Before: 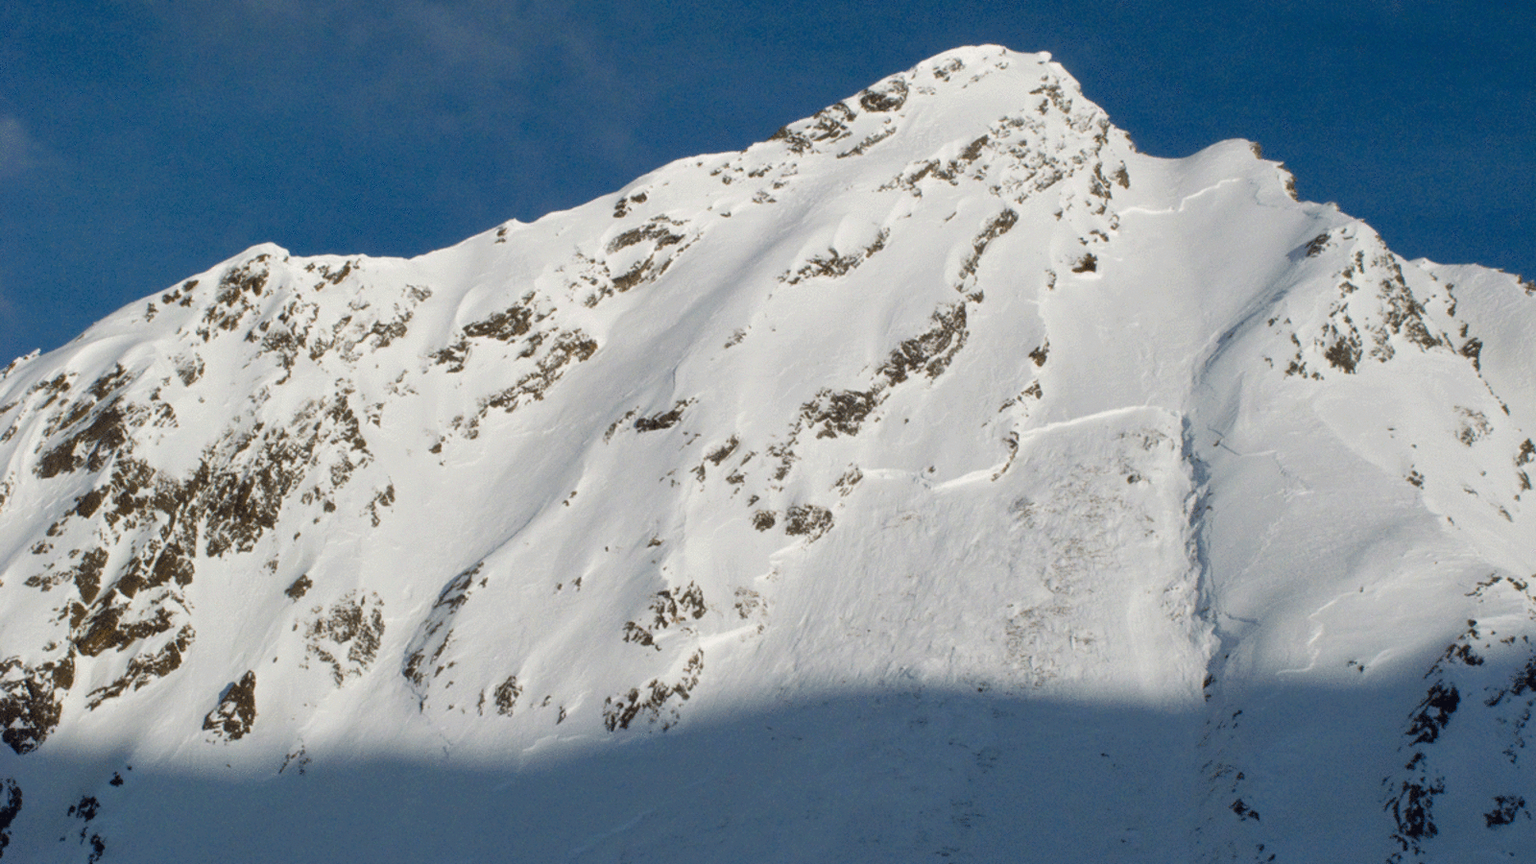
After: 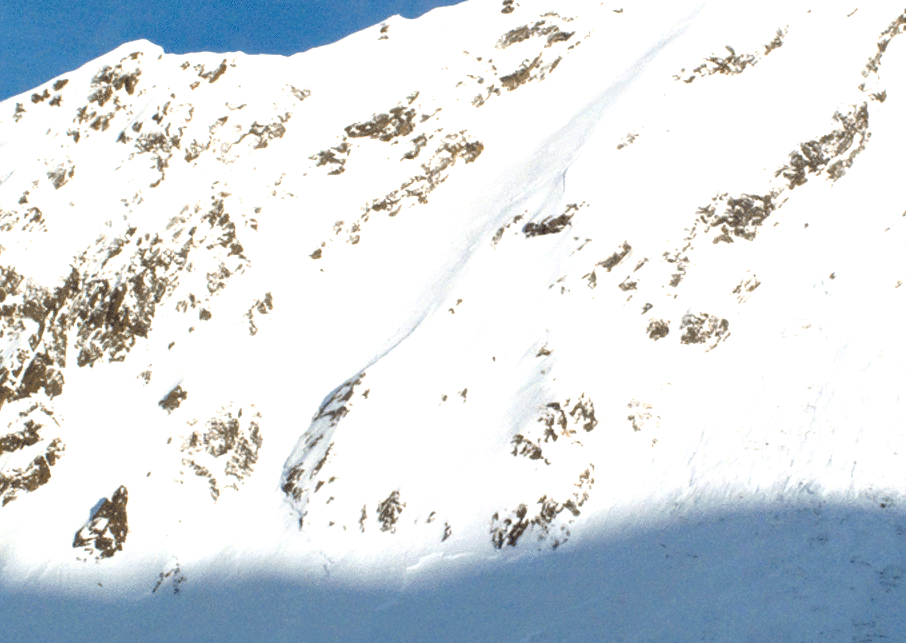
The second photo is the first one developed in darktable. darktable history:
crop: left 8.681%, top 23.769%, right 34.642%, bottom 4.678%
exposure: black level correction 0, exposure 1.2 EV, compensate highlight preservation false
